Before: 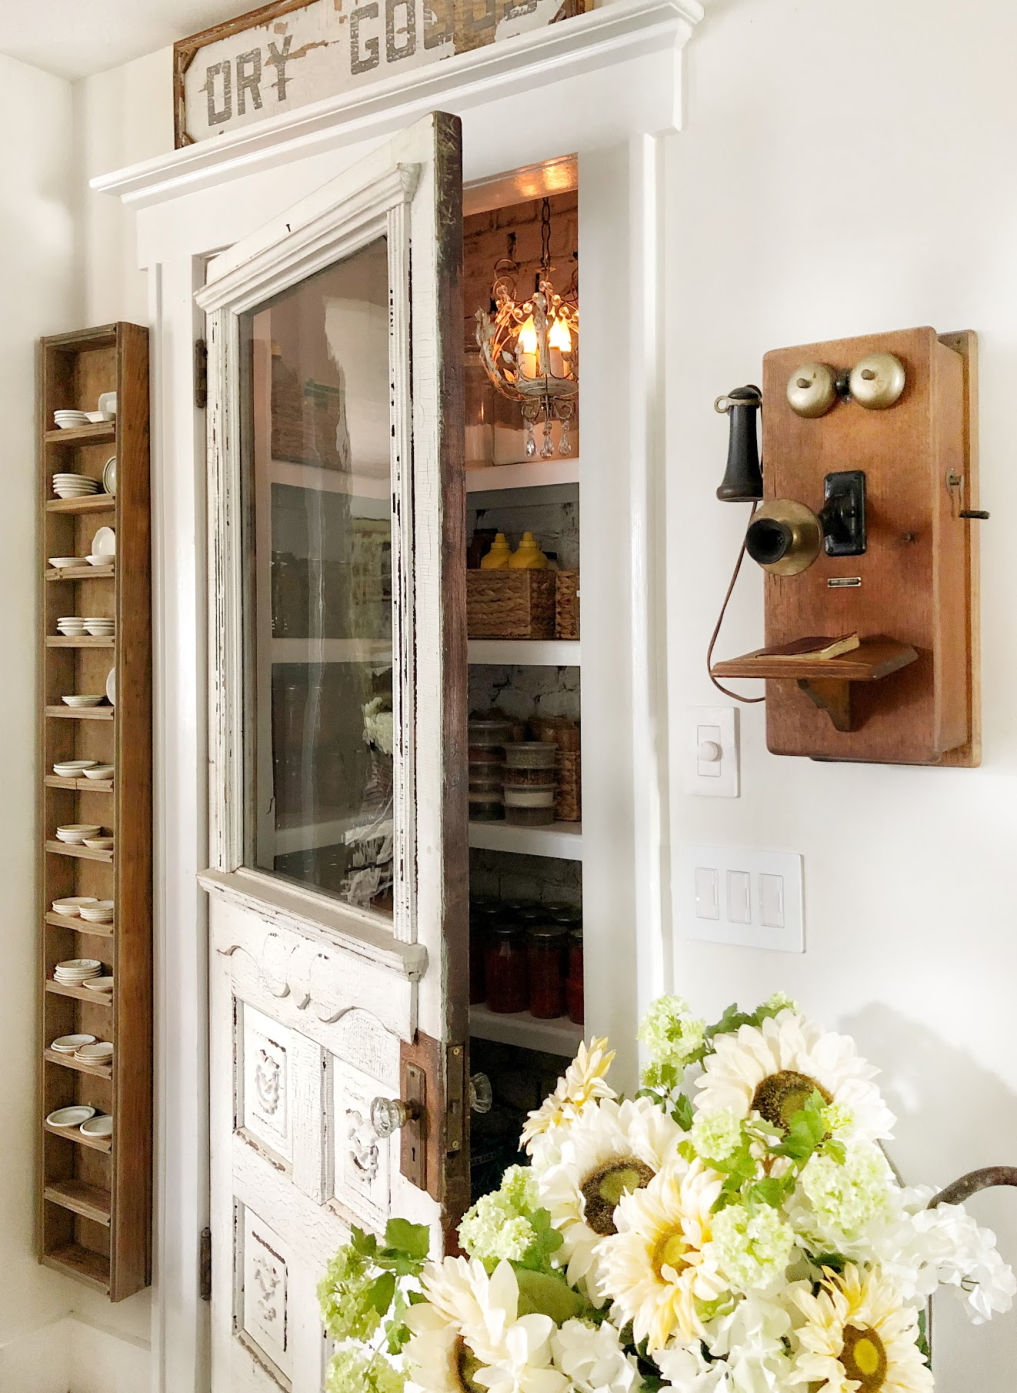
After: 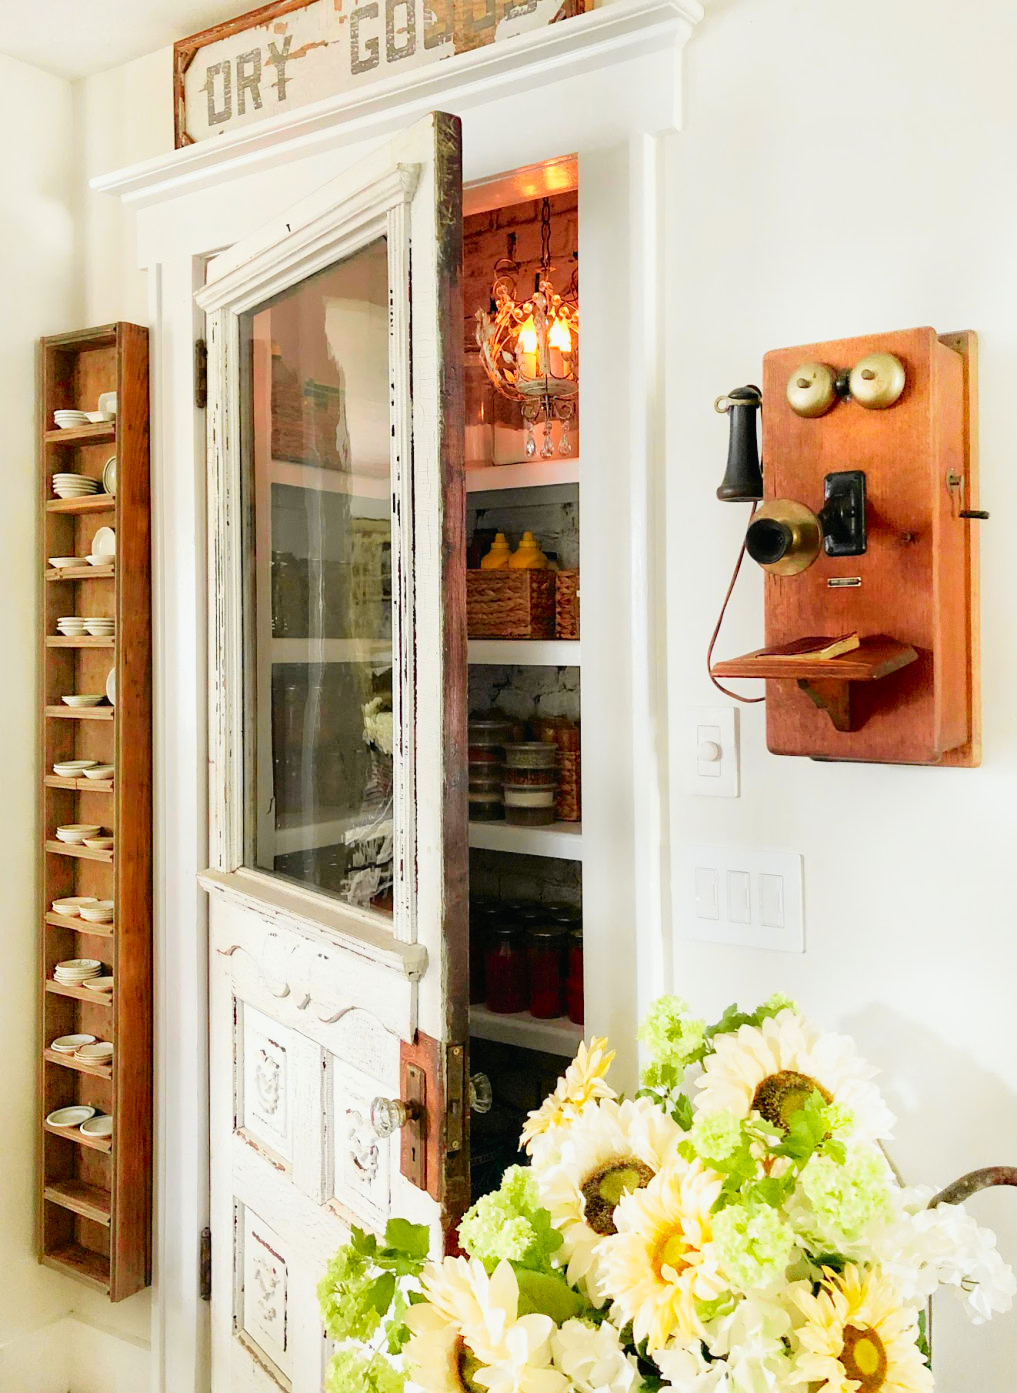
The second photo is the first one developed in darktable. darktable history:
tone curve: curves: ch0 [(0, 0.013) (0.137, 0.121) (0.326, 0.386) (0.489, 0.573) (0.663, 0.749) (0.854, 0.897) (1, 0.974)]; ch1 [(0, 0) (0.366, 0.367) (0.475, 0.453) (0.494, 0.493) (0.504, 0.497) (0.544, 0.579) (0.562, 0.619) (0.622, 0.694) (1, 1)]; ch2 [(0, 0) (0.333, 0.346) (0.375, 0.375) (0.424, 0.43) (0.476, 0.492) (0.502, 0.503) (0.533, 0.541) (0.572, 0.615) (0.605, 0.656) (0.641, 0.709) (1, 1)], color space Lab, independent channels, preserve colors none
